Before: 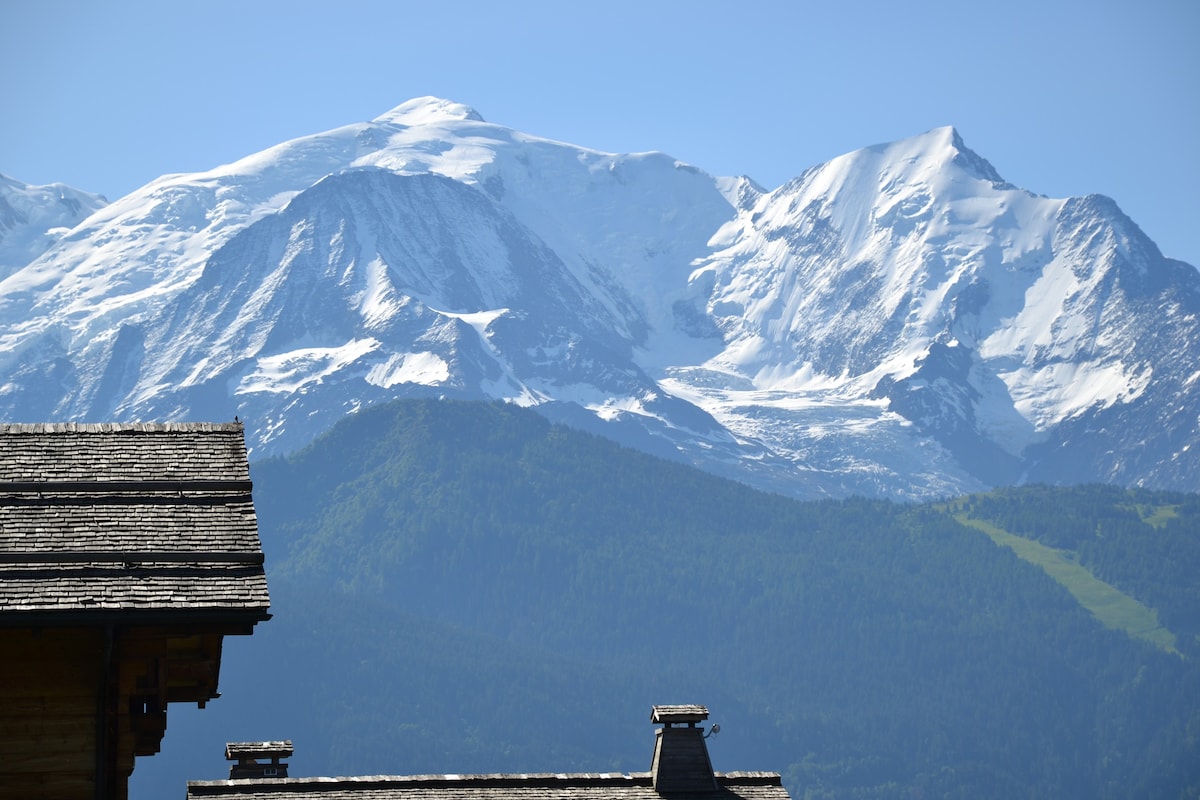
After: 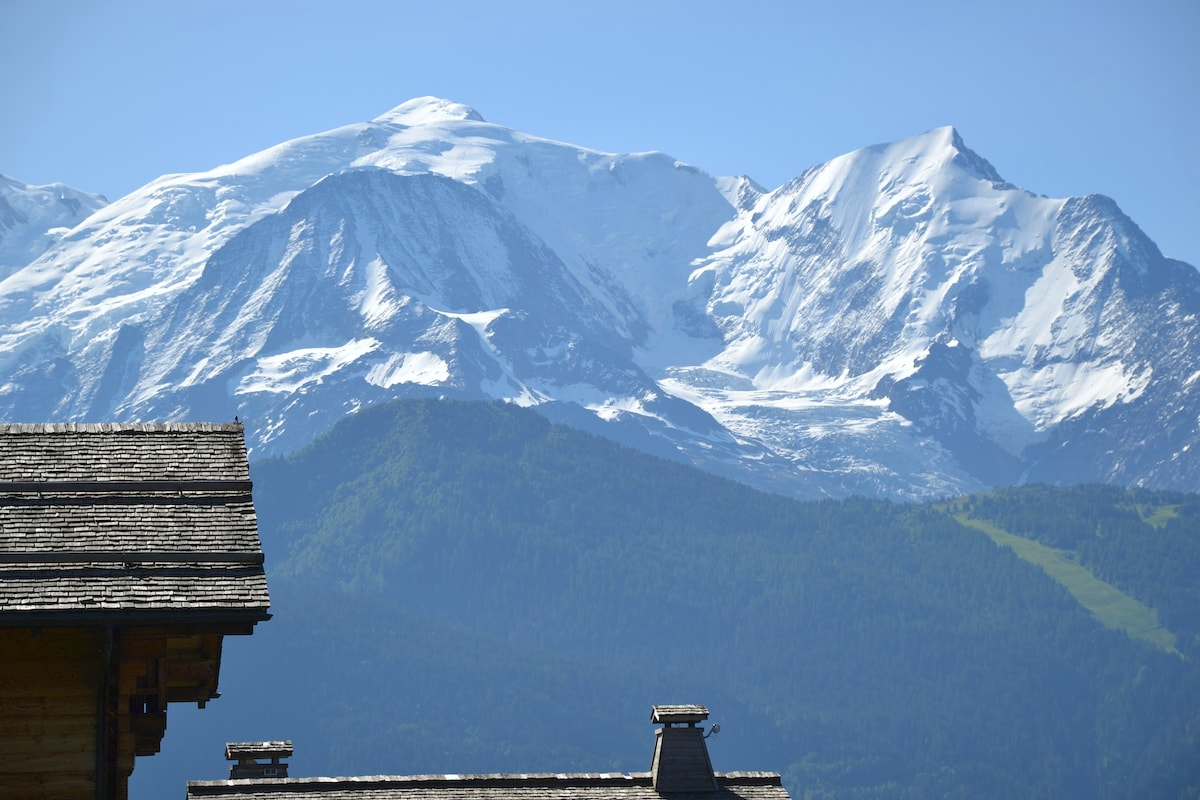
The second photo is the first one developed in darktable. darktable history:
white balance: red 0.986, blue 1.01
rgb curve: curves: ch0 [(0, 0) (0.093, 0.159) (0.241, 0.265) (0.414, 0.42) (1, 1)], compensate middle gray true, preserve colors basic power
